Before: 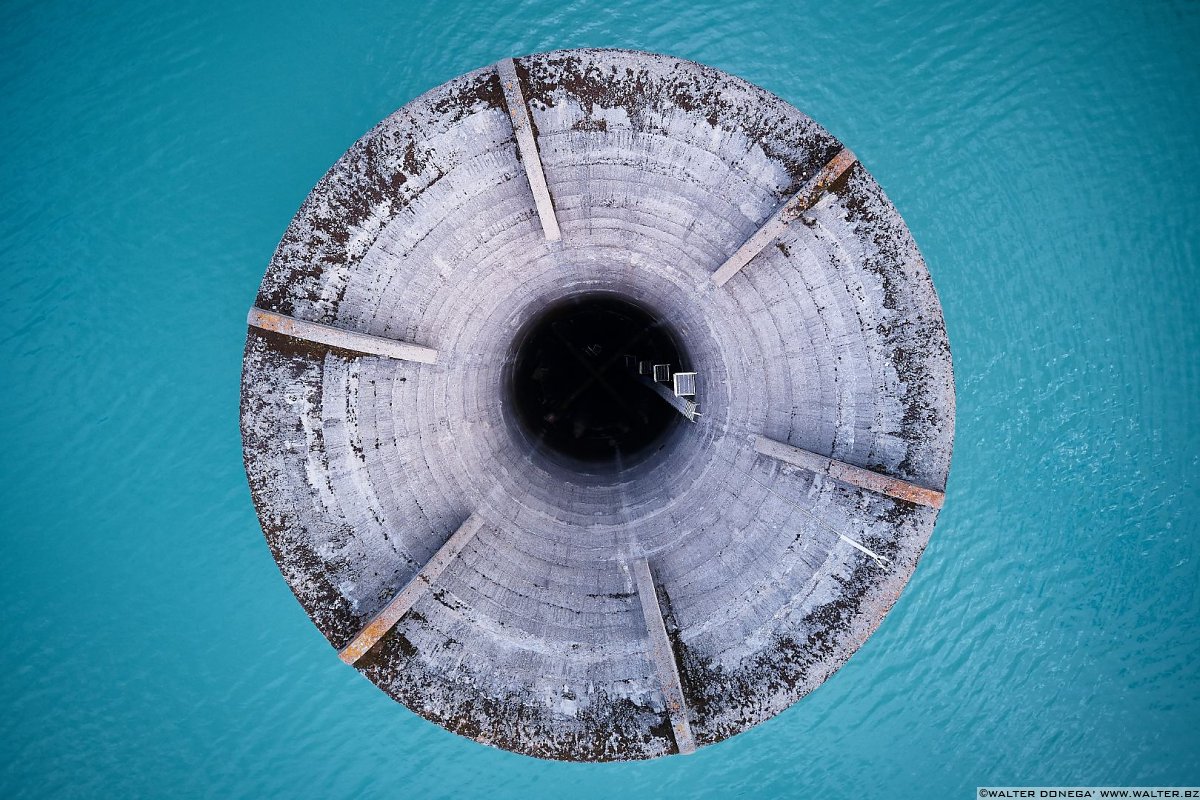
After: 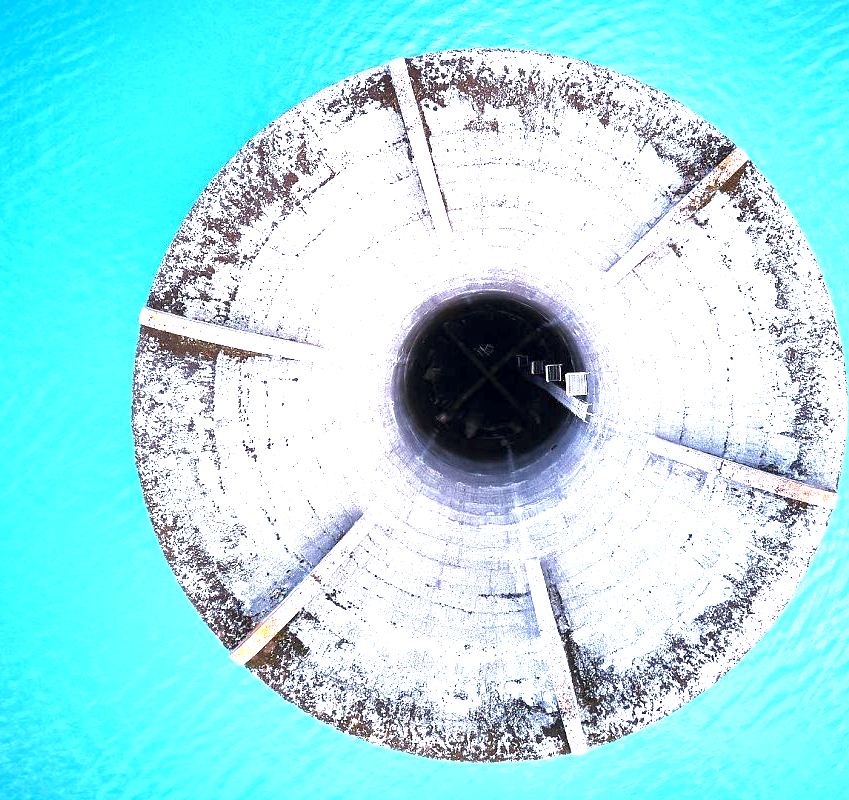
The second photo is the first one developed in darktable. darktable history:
local contrast: mode bilateral grid, contrast 20, coarseness 50, detail 141%, midtone range 0.2
crop and rotate: left 9.061%, right 20.142%
exposure: black level correction 0, exposure 1.9 EV, compensate highlight preservation false
color balance rgb: shadows lift › luminance -10%, highlights gain › luminance 10%, saturation formula JzAzBz (2021)
